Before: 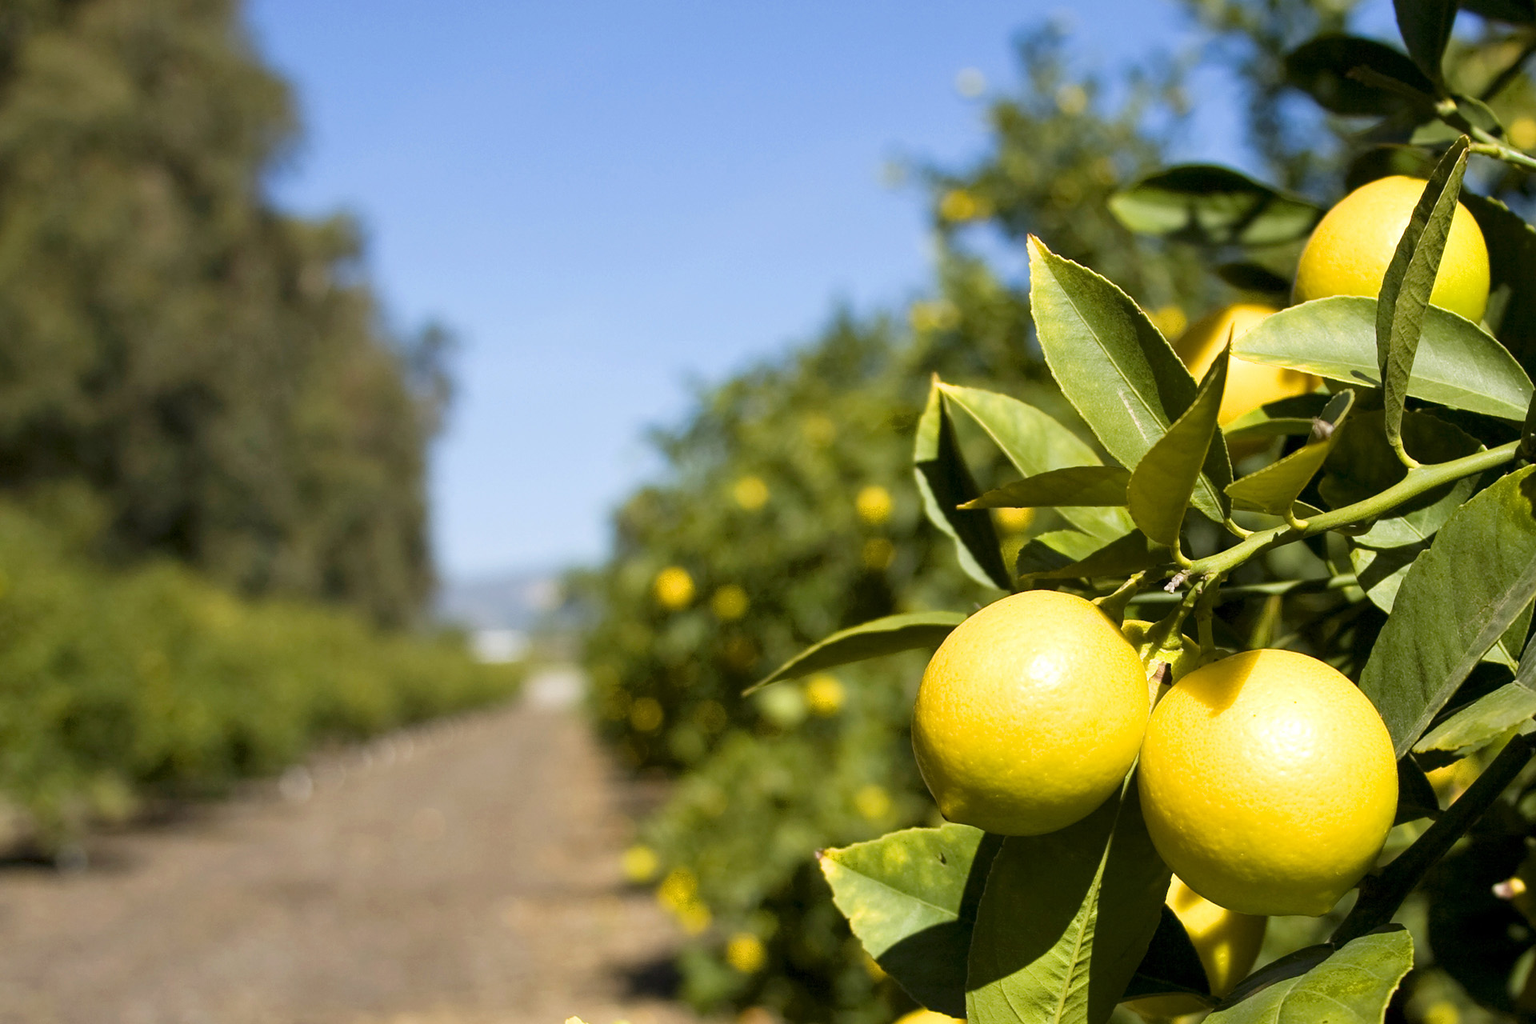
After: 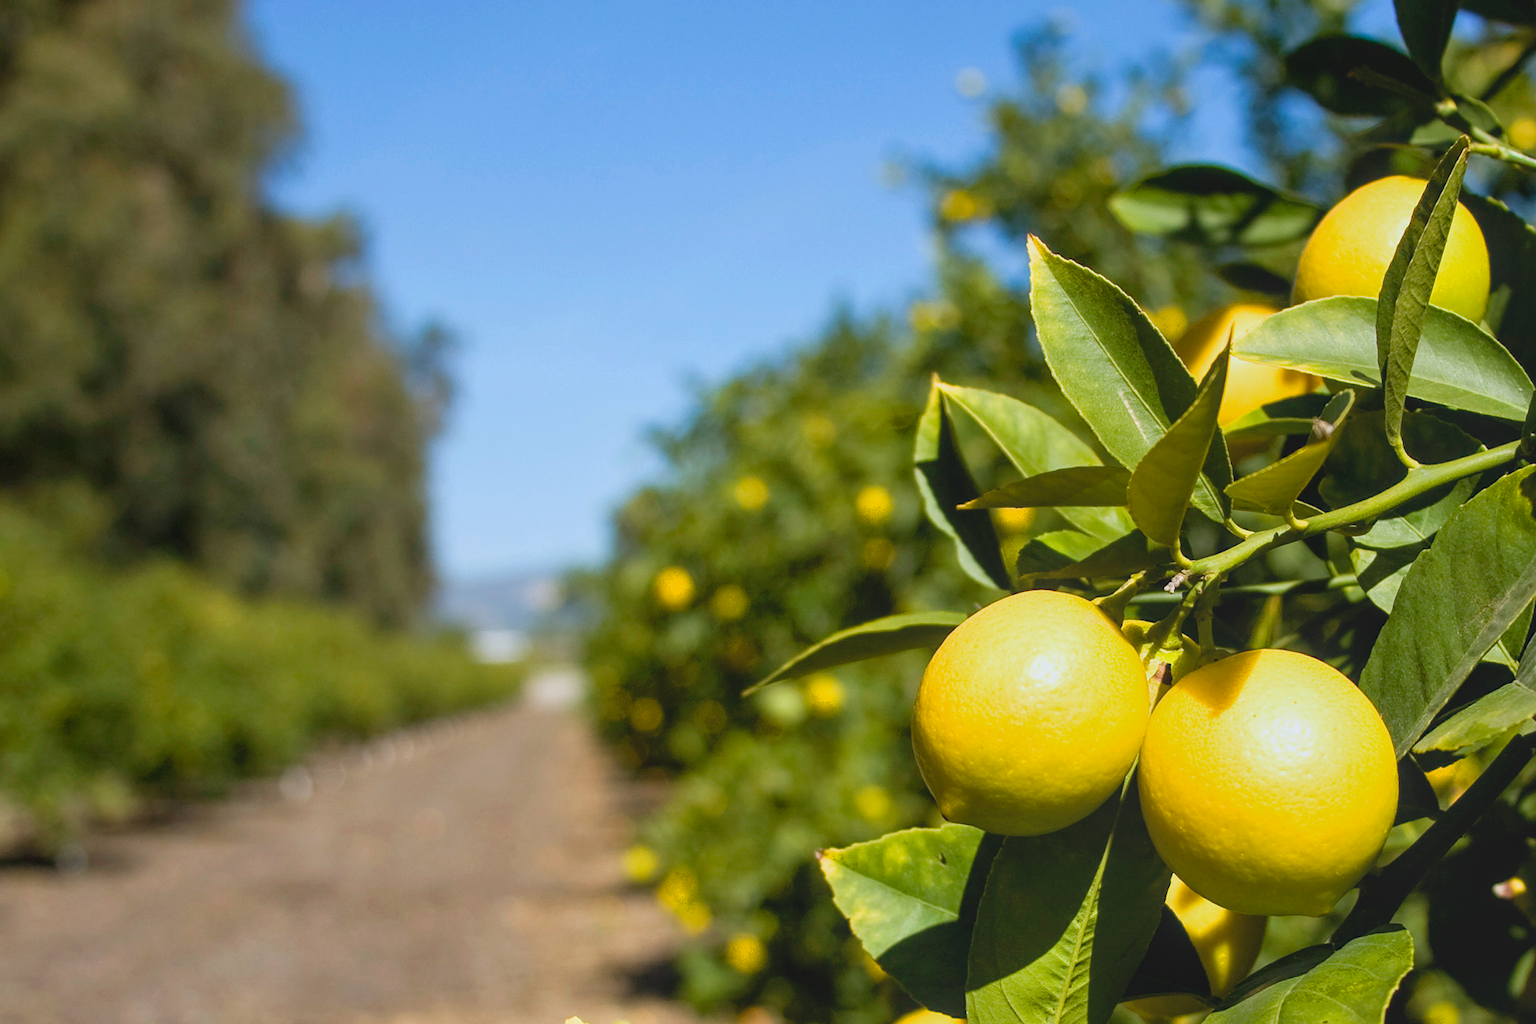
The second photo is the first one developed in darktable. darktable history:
local contrast: highlights 48%, shadows 0%, detail 100%
base curve: curves: ch0 [(0, 0) (0.303, 0.277) (1, 1)]
white balance: red 0.98, blue 1.034
